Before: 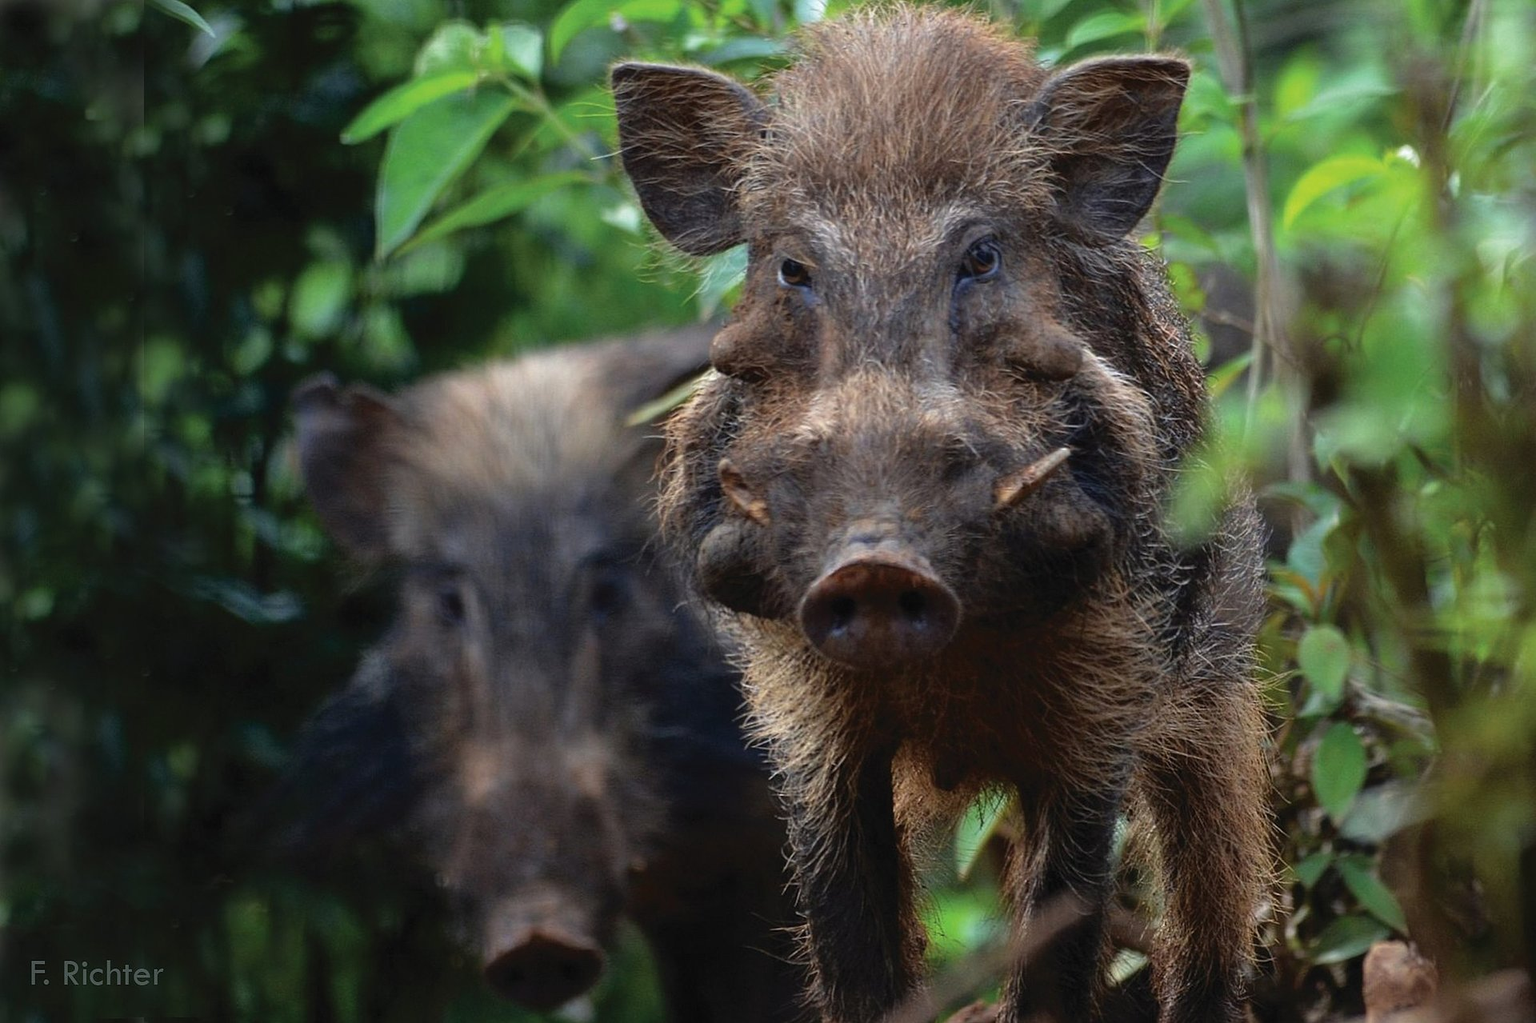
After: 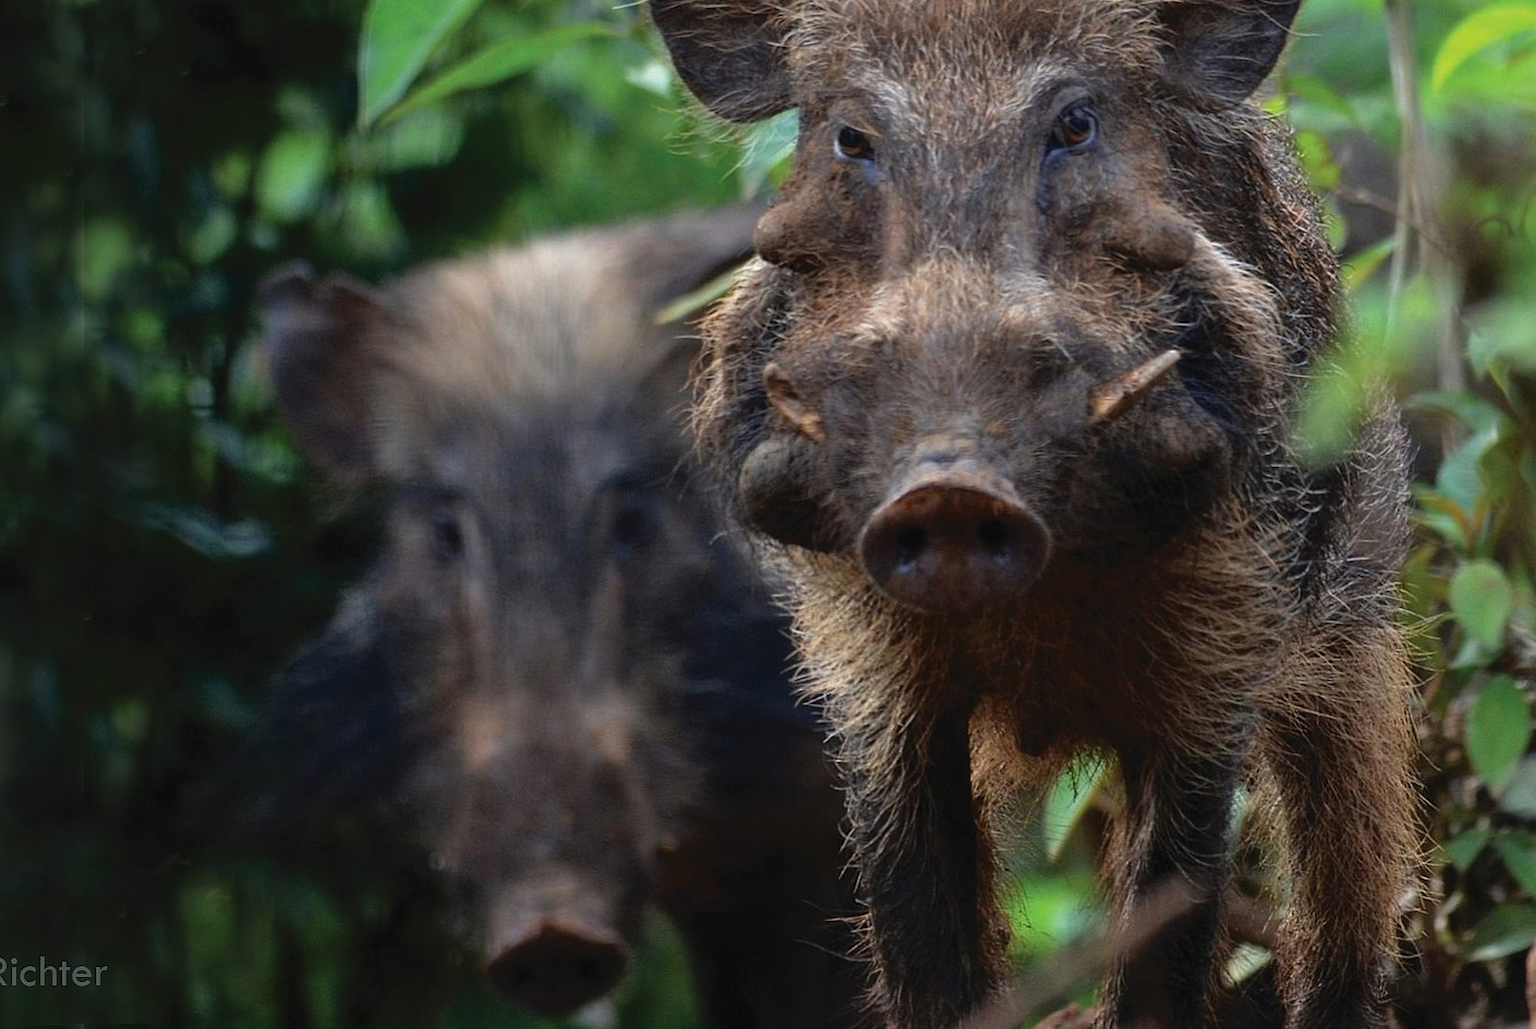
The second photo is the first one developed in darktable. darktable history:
crop and rotate: left 4.765%, top 14.92%, right 10.667%
